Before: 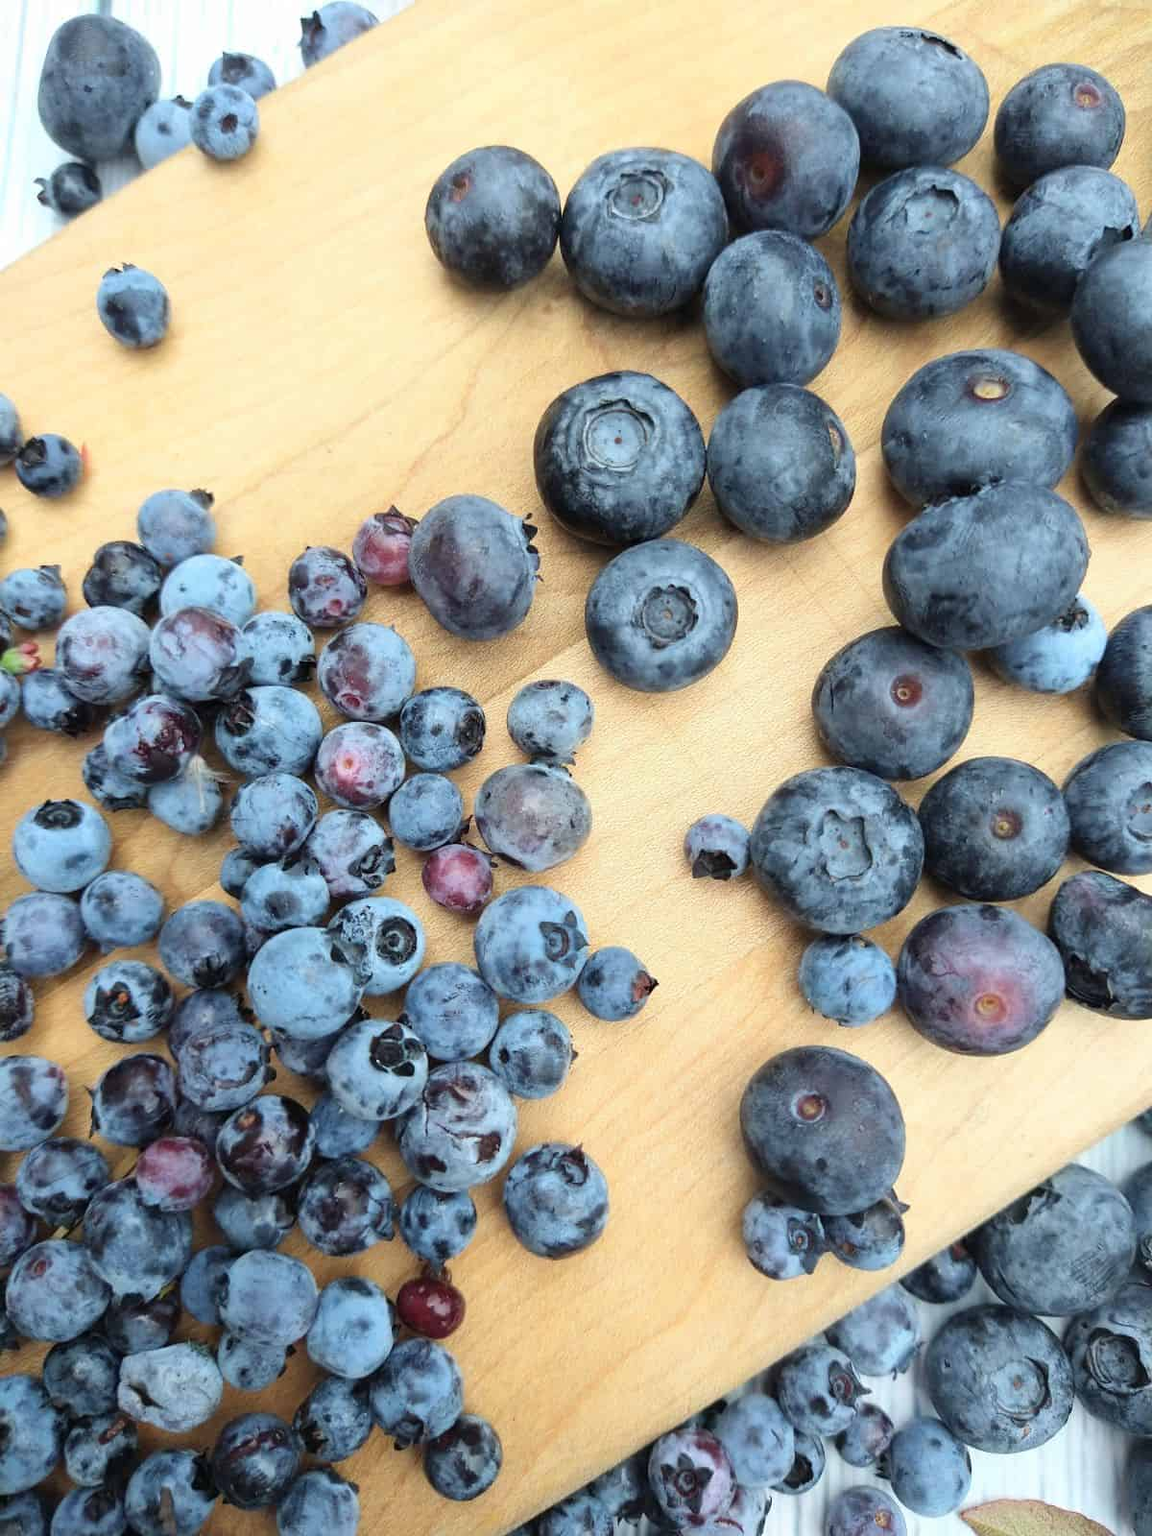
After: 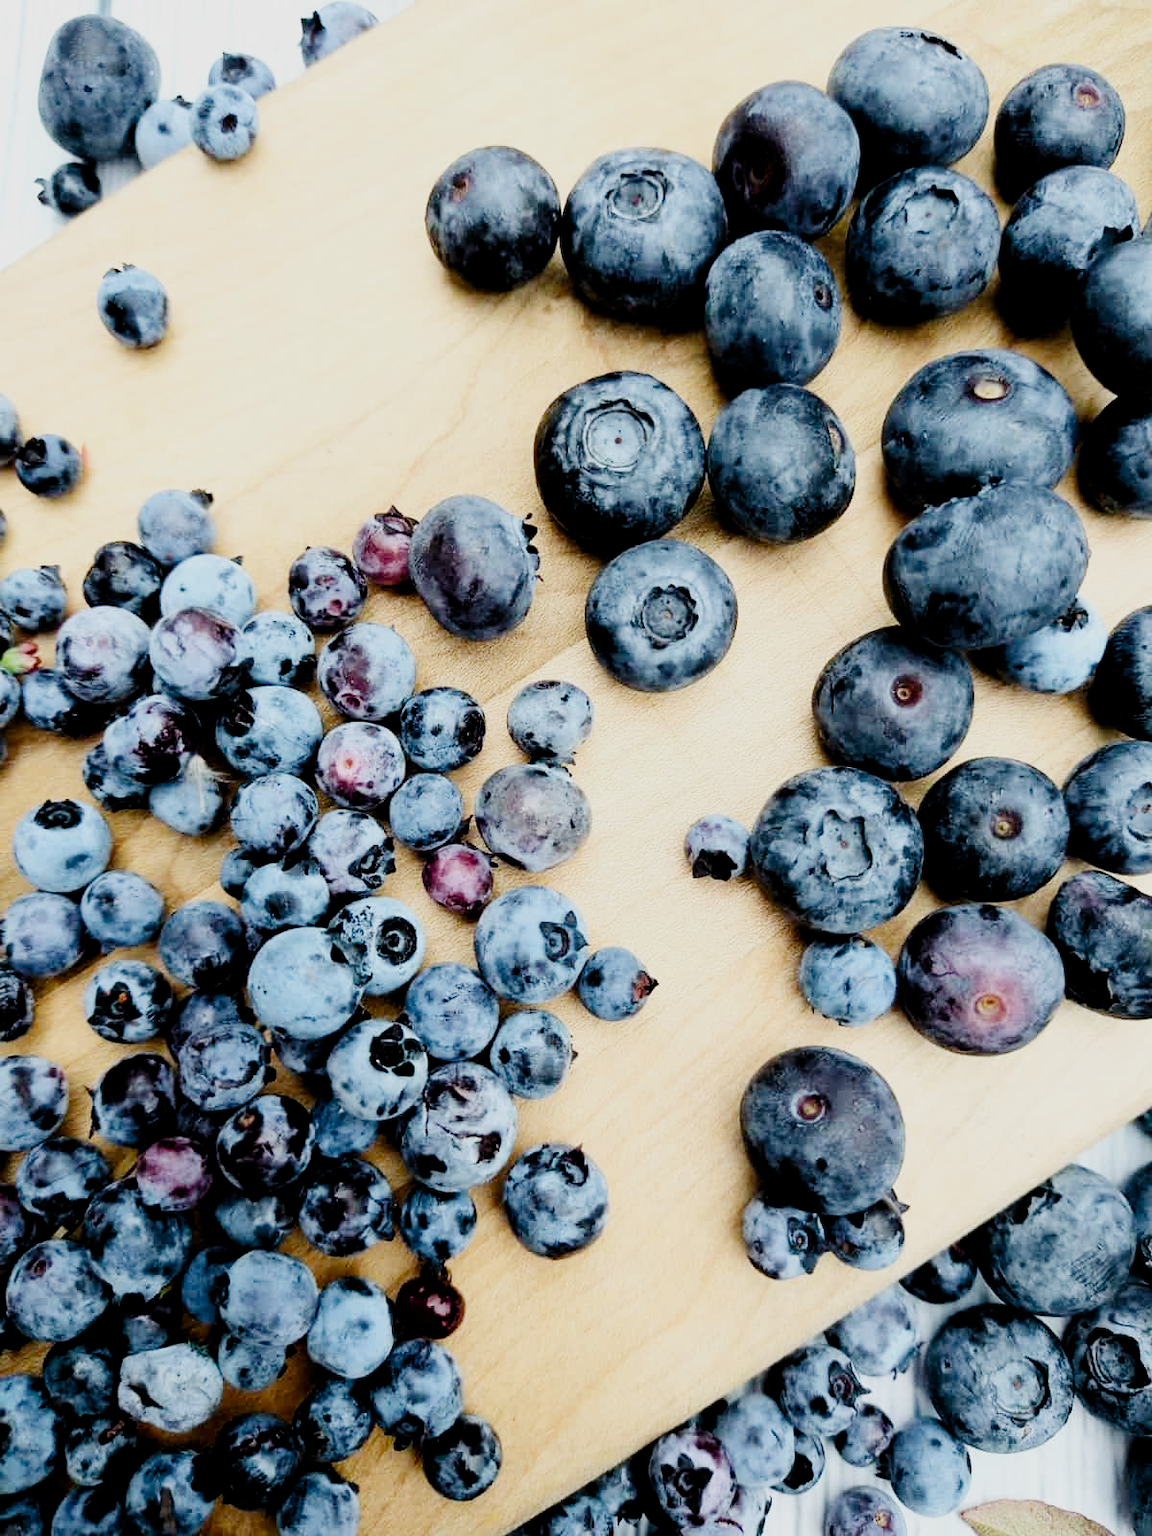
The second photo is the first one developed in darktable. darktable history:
filmic rgb: black relative exposure -2.85 EV, white relative exposure 4.56 EV, hardness 1.77, contrast 1.25, preserve chrominance no, color science v5 (2021)
contrast brightness saturation: contrast 0.22
